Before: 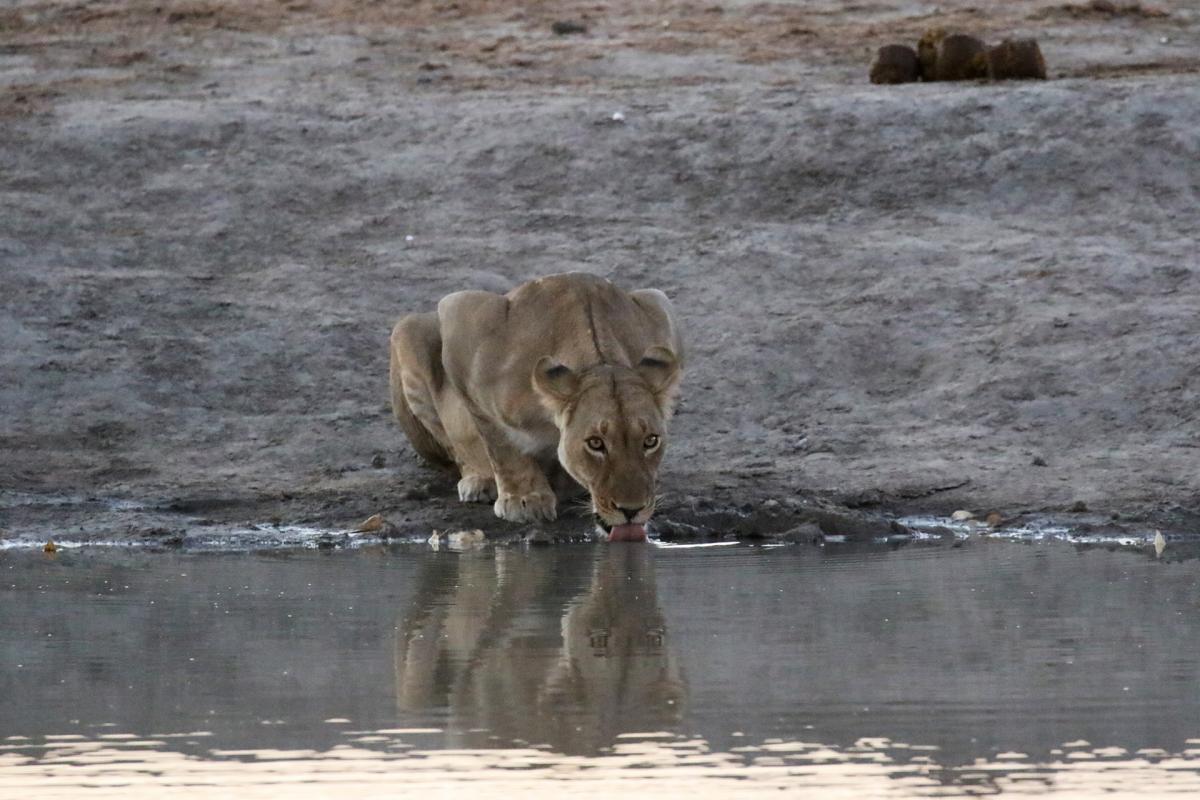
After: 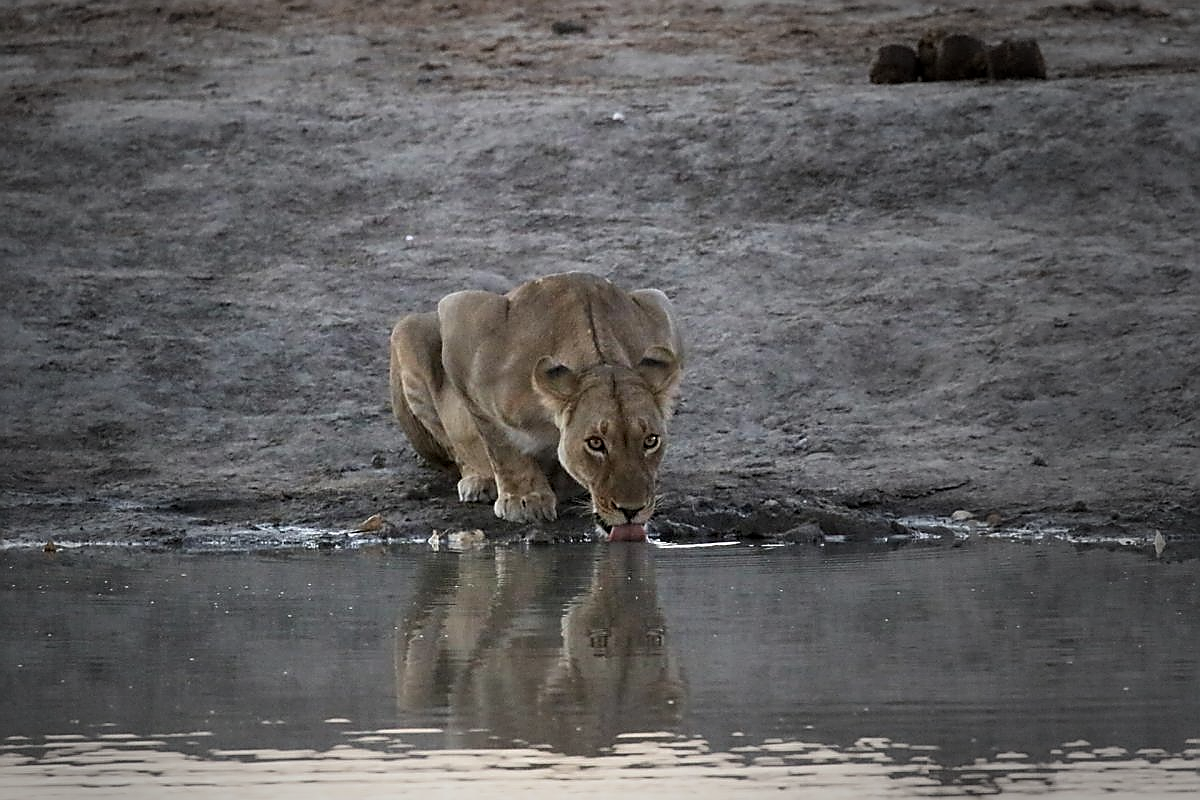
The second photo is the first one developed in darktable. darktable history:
sharpen: radius 1.4, amount 1.25, threshold 0.7
local contrast: highlights 100%, shadows 100%, detail 120%, midtone range 0.2
vignetting: fall-off start 33.76%, fall-off radius 64.94%, brightness -0.575, center (-0.12, -0.002), width/height ratio 0.959
tone equalizer: on, module defaults
